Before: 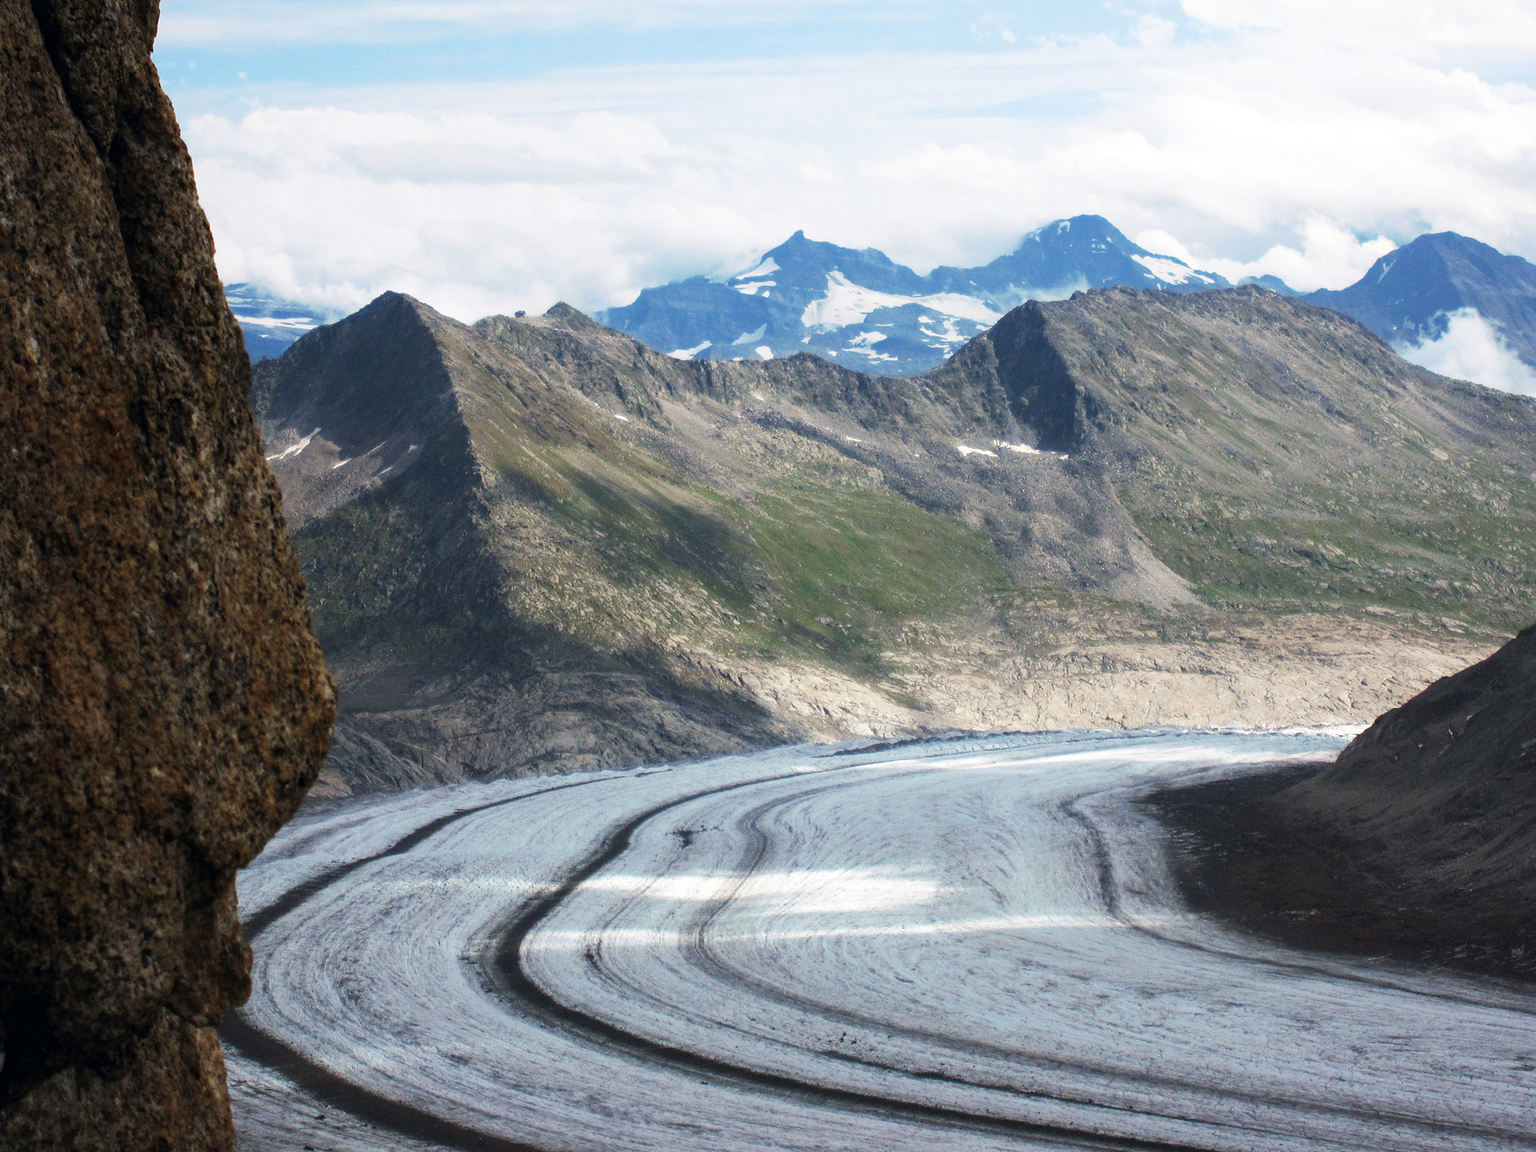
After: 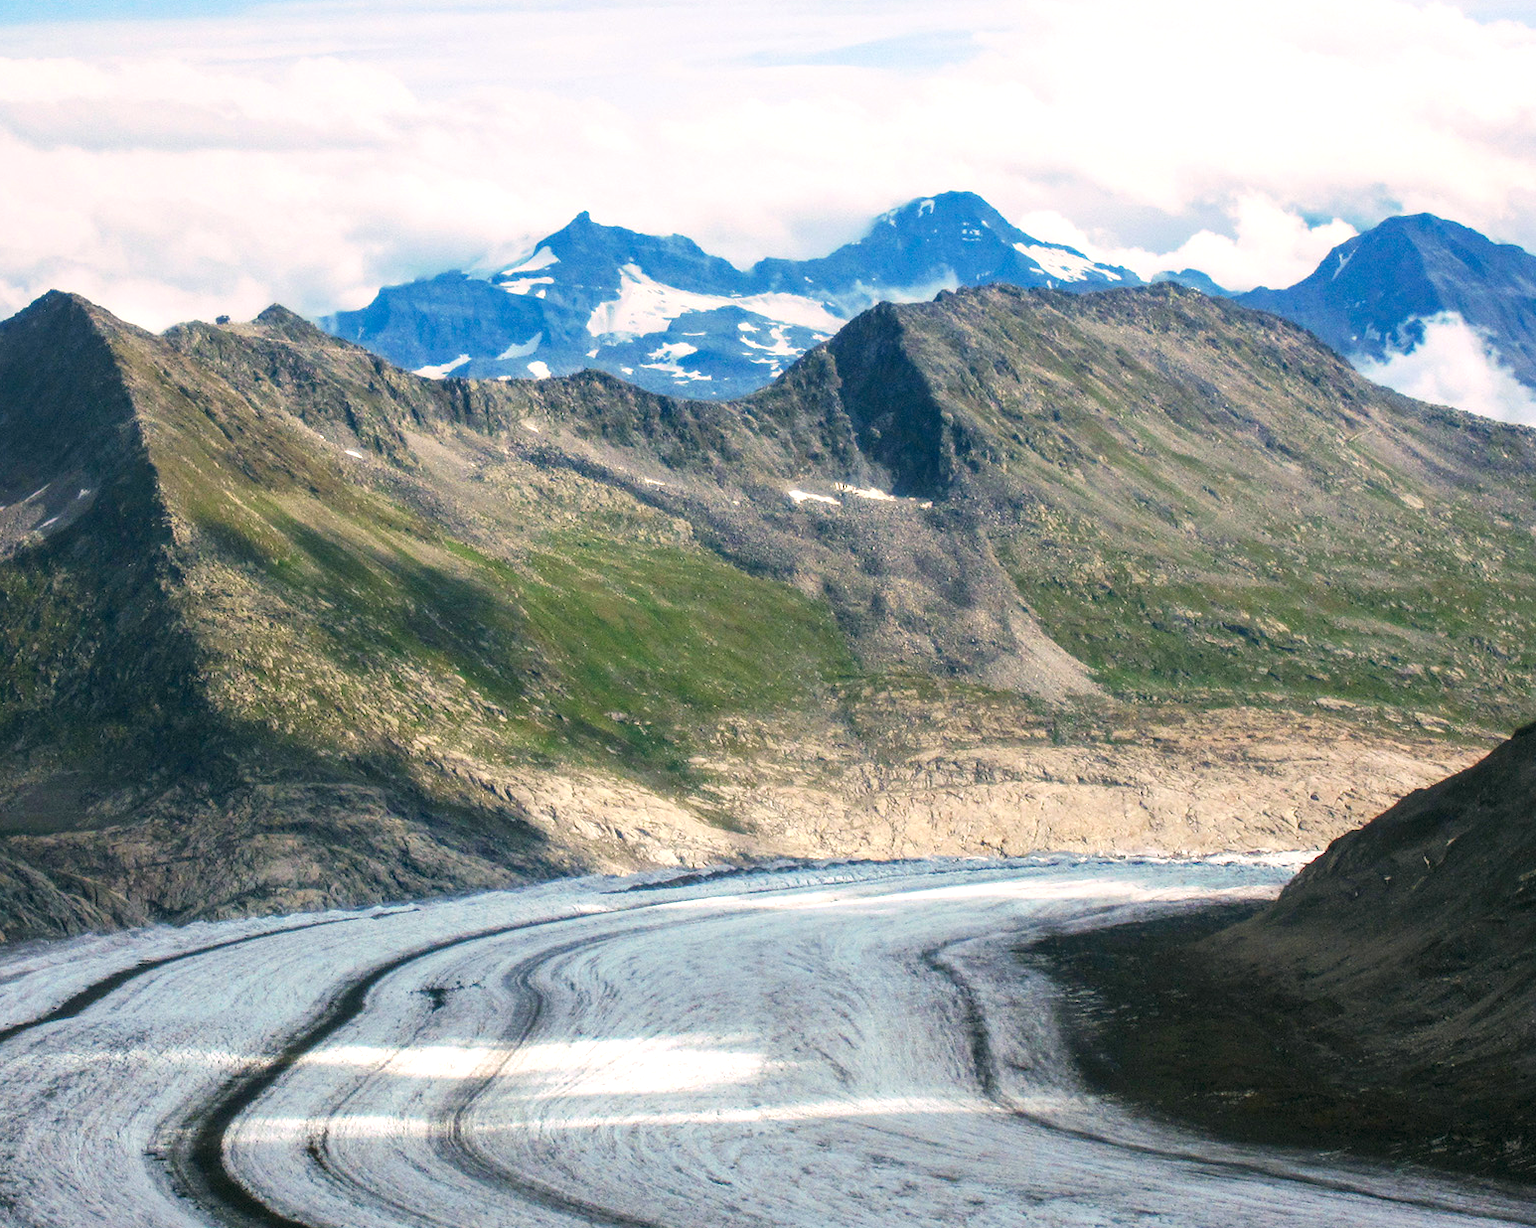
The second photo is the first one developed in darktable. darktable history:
crop: left 22.653%, top 5.82%, bottom 11.757%
color correction: highlights a* 4.57, highlights b* 4.98, shadows a* -6.76, shadows b* 4.89
color balance rgb: perceptual saturation grading › global saturation 30.055%, contrast 4.987%
local contrast: on, module defaults
exposure: black level correction 0.001, compensate exposure bias true, compensate highlight preservation false
contrast brightness saturation: contrast 0.035, saturation 0.153
levels: mode automatic, white 99.93%
